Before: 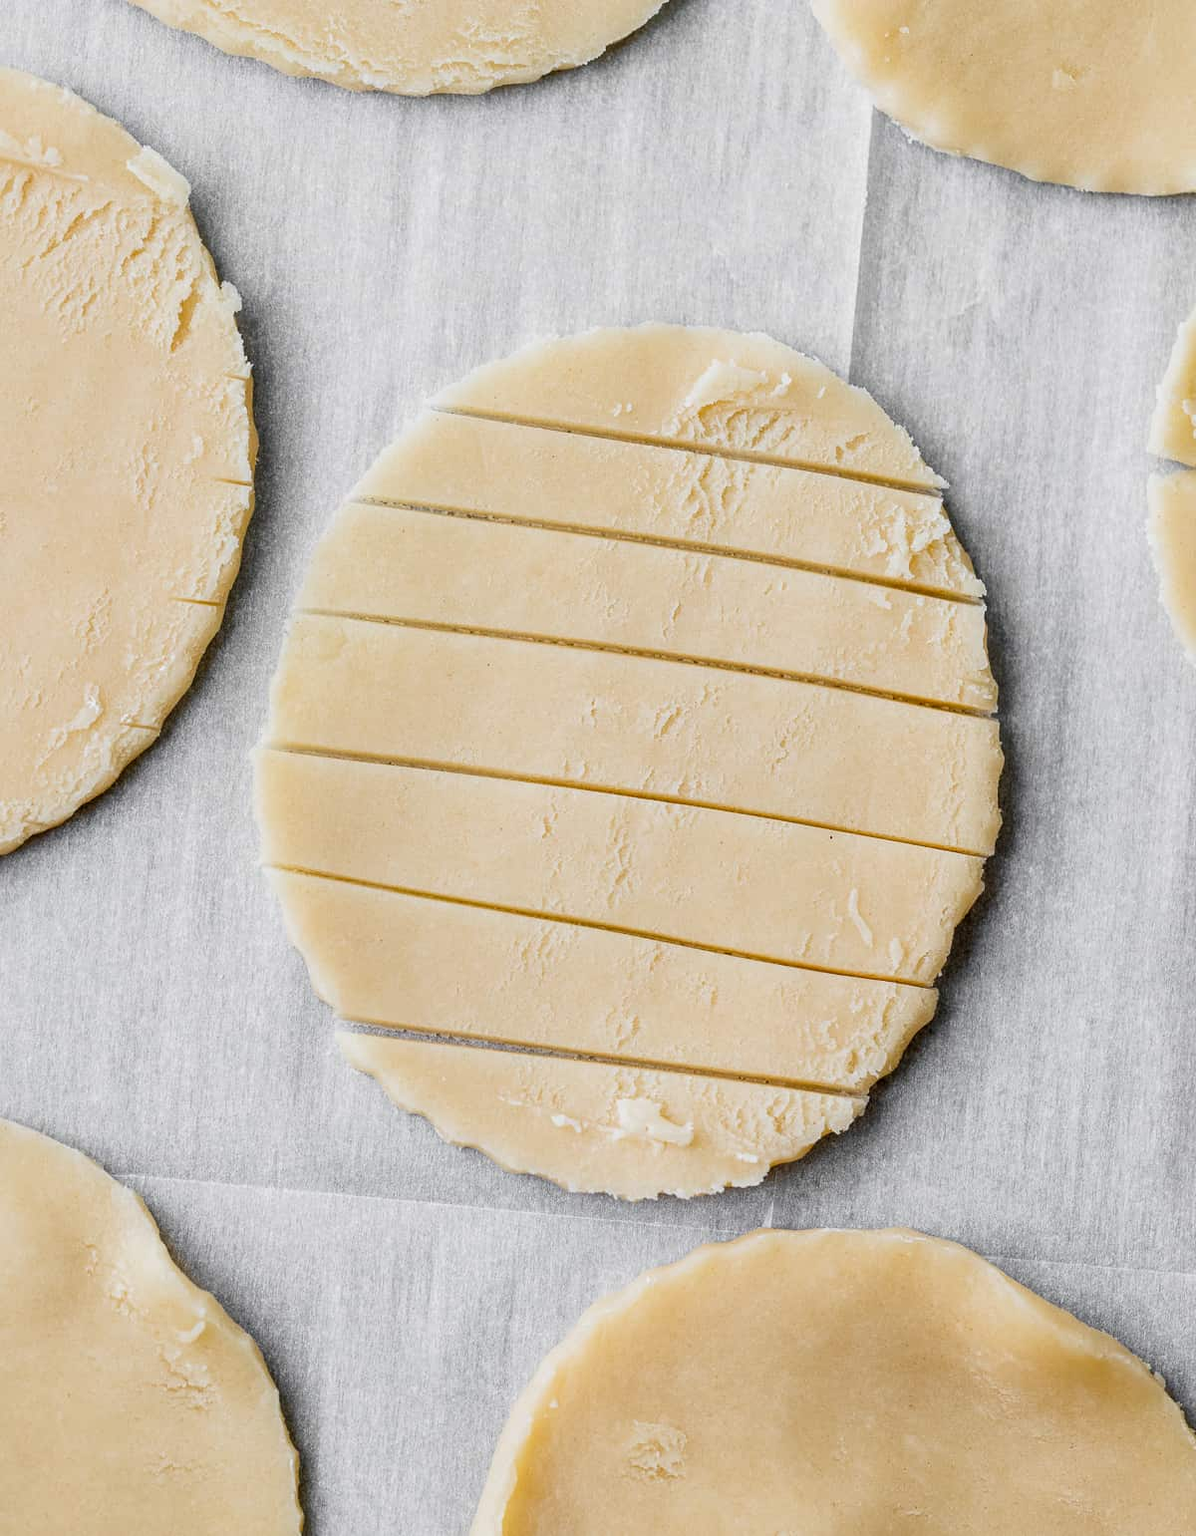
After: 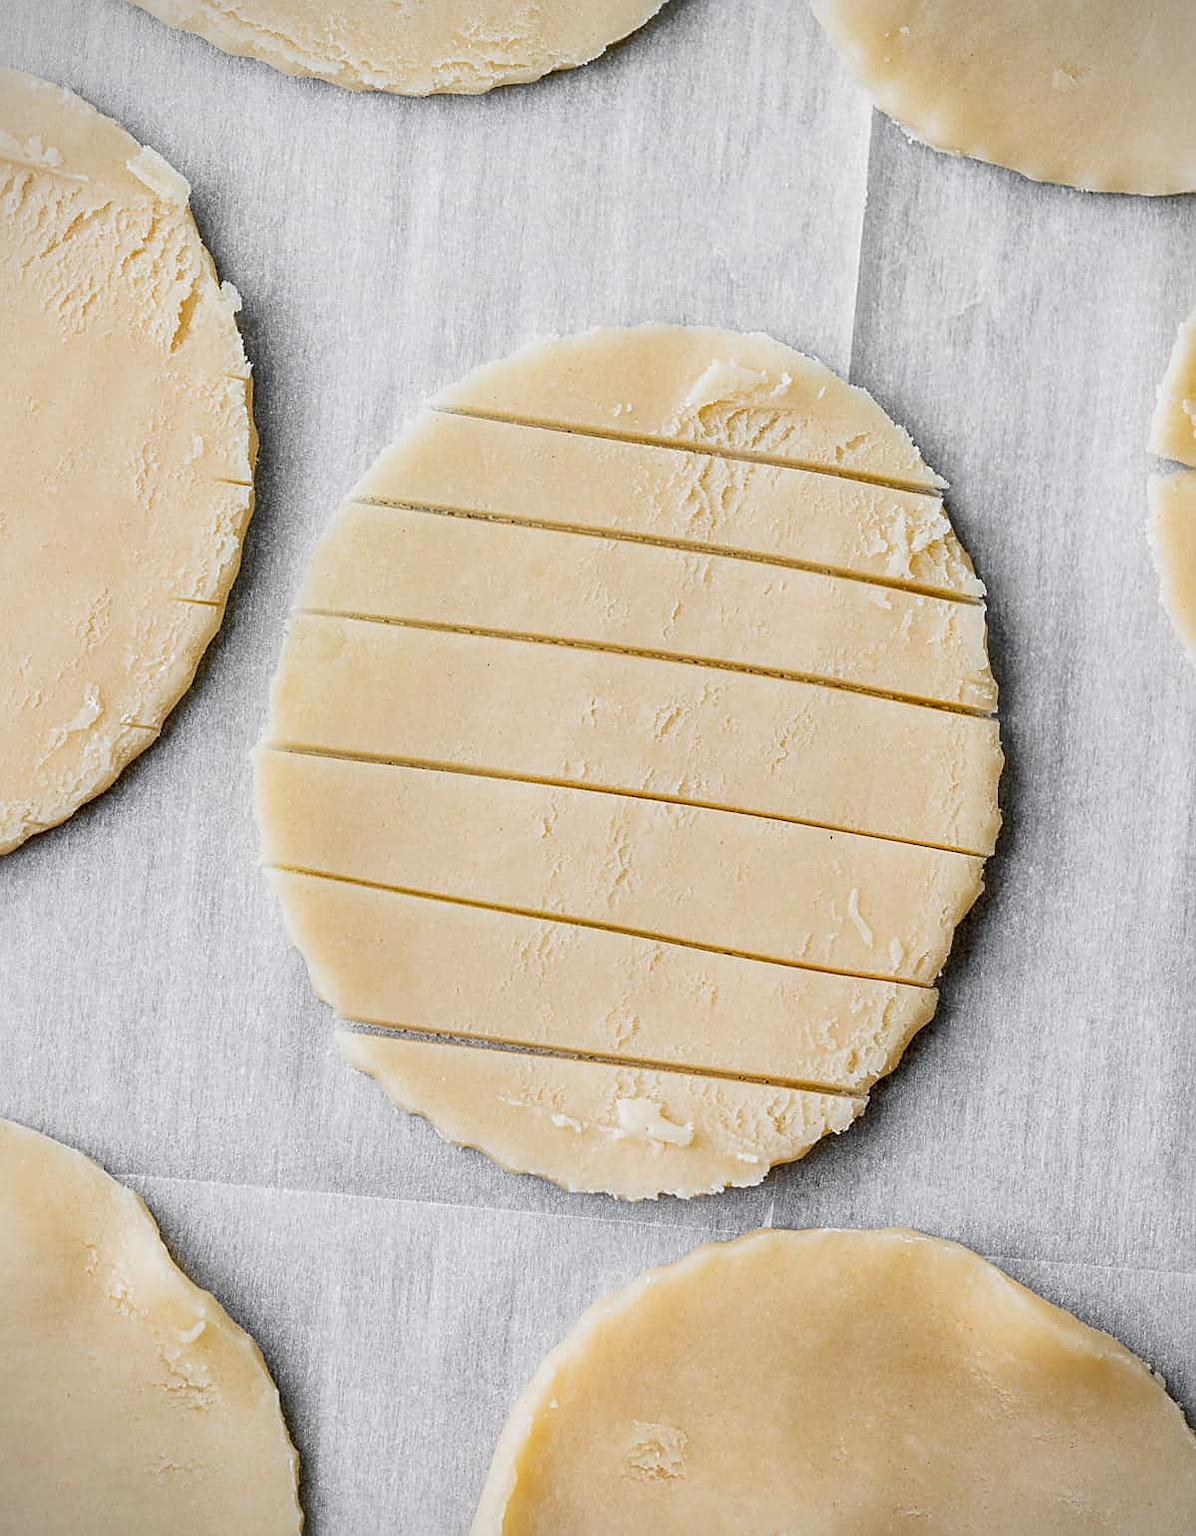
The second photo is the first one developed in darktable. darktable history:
vignetting: fall-off start 91.74%
sharpen: on, module defaults
